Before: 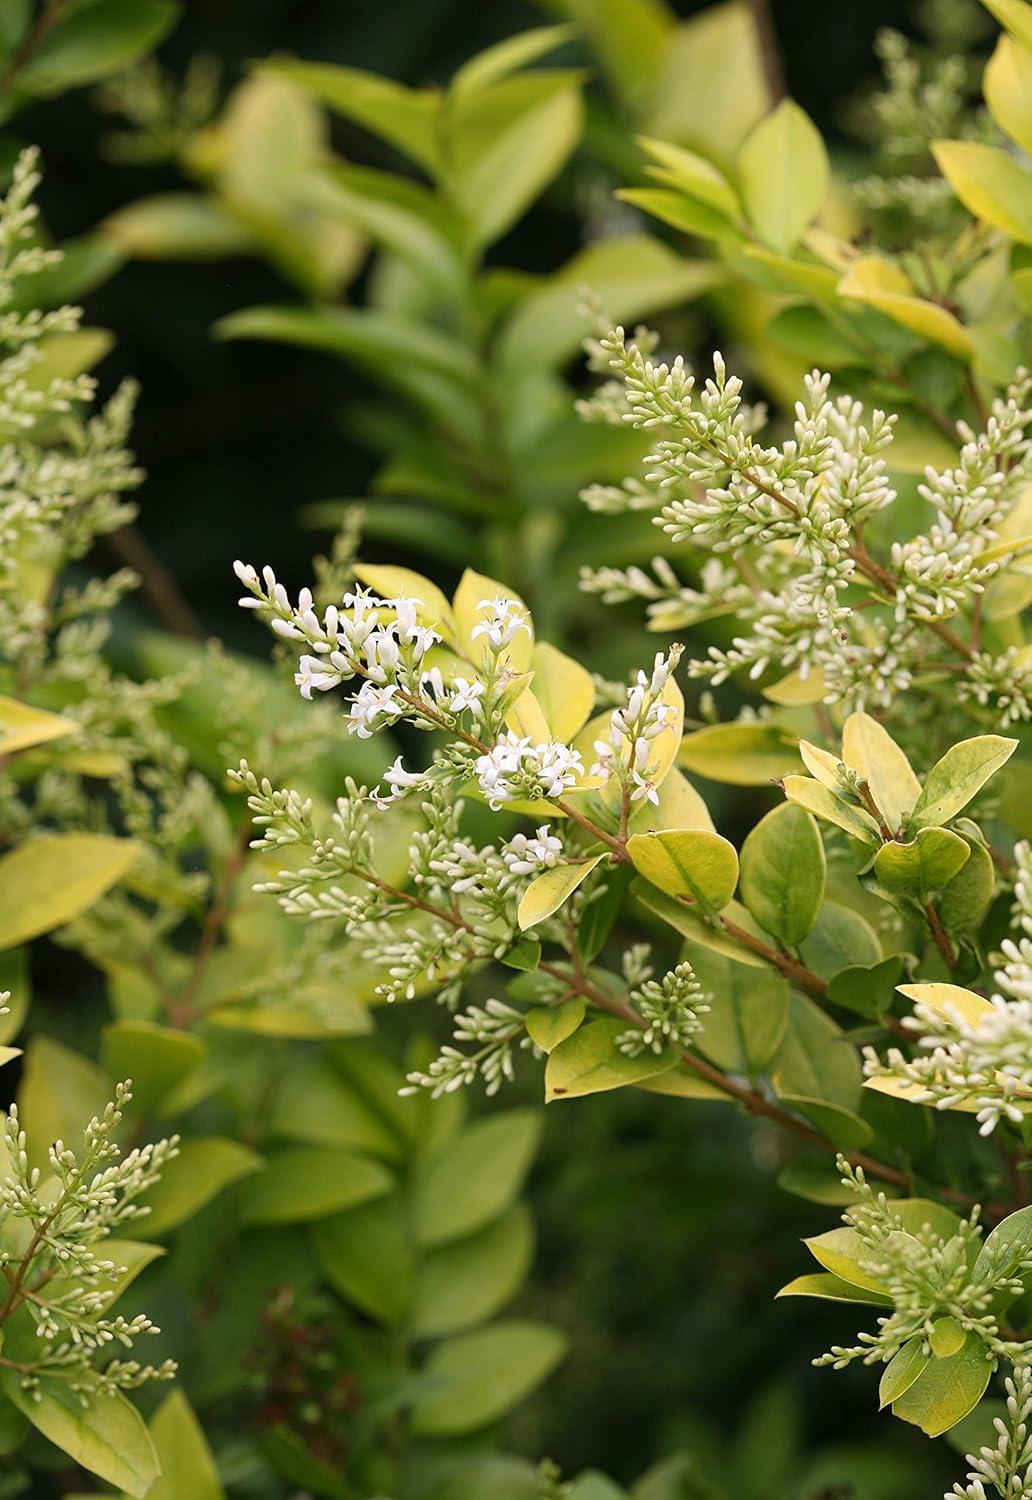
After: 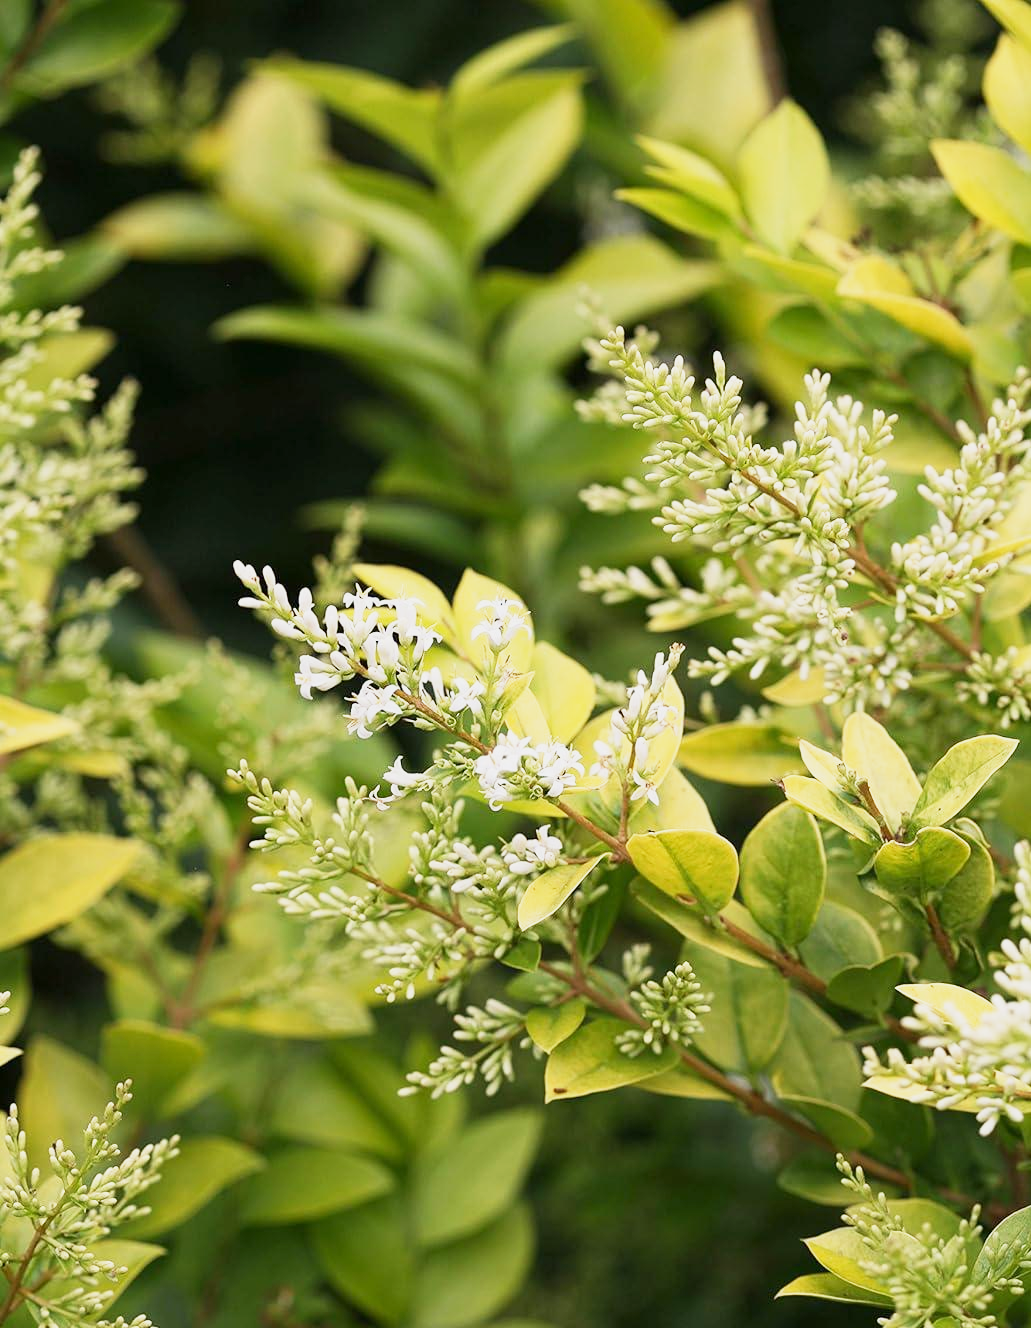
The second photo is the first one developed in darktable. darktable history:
base curve: curves: ch0 [(0, 0) (0.088, 0.125) (0.176, 0.251) (0.354, 0.501) (0.613, 0.749) (1, 0.877)], preserve colors none
crop and rotate: top 0%, bottom 11.432%
